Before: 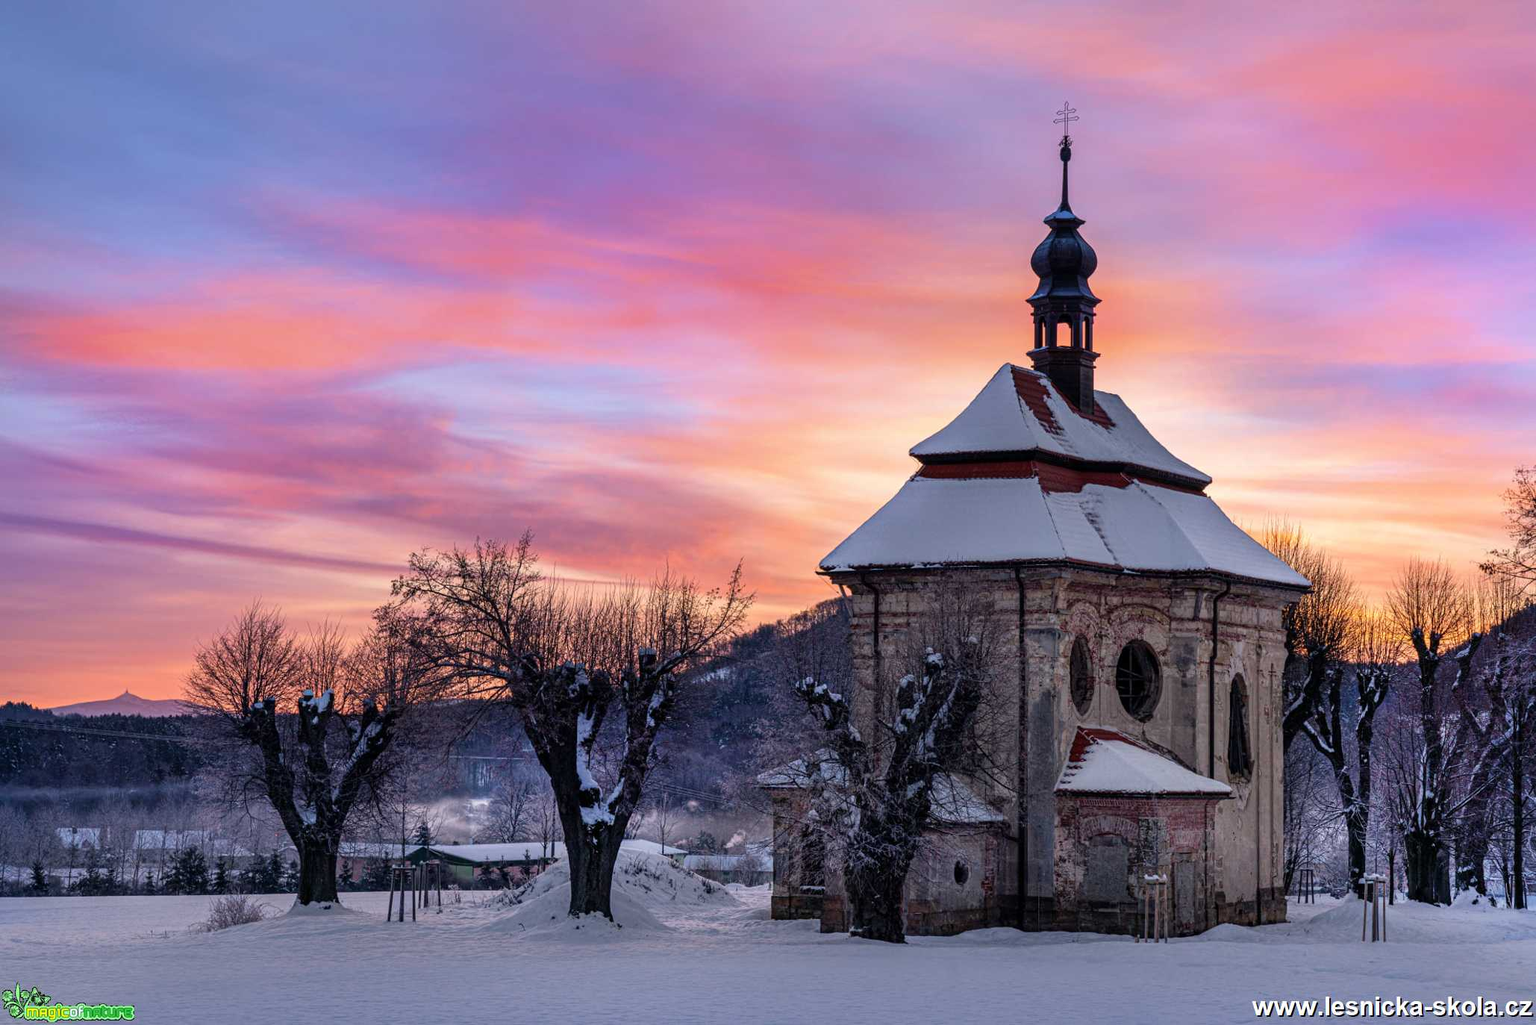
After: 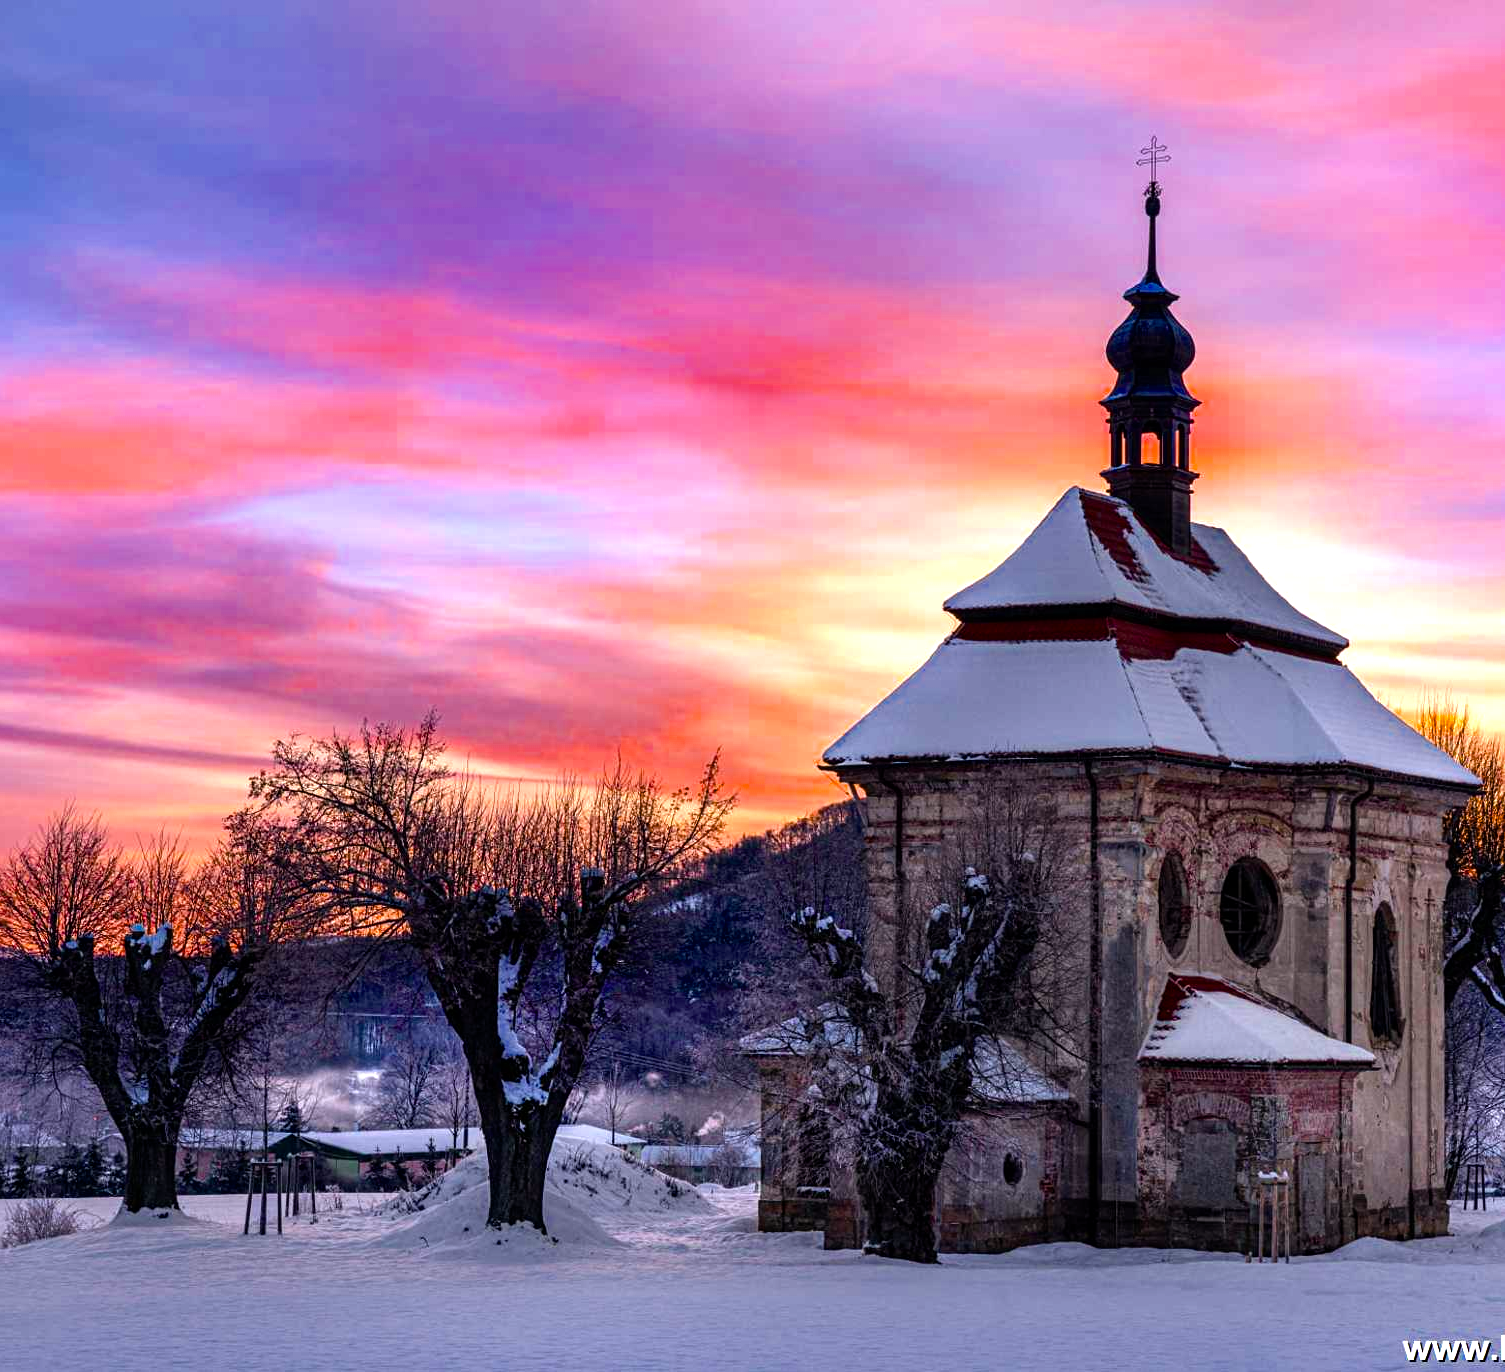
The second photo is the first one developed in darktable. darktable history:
color balance rgb: power › chroma 0.295%, power › hue 22.95°, perceptual saturation grading › global saturation 30.491%, perceptual brilliance grading › global brilliance 17.448%, global vibrance 9.506%, contrast 15.244%, saturation formula JzAzBz (2021)
crop: left 13.392%, right 13.46%
